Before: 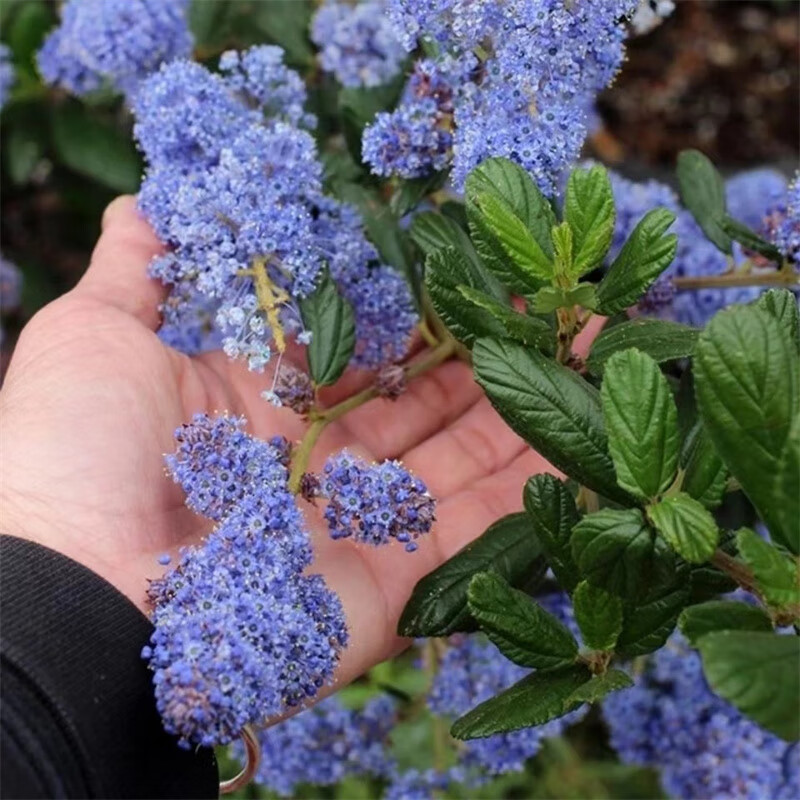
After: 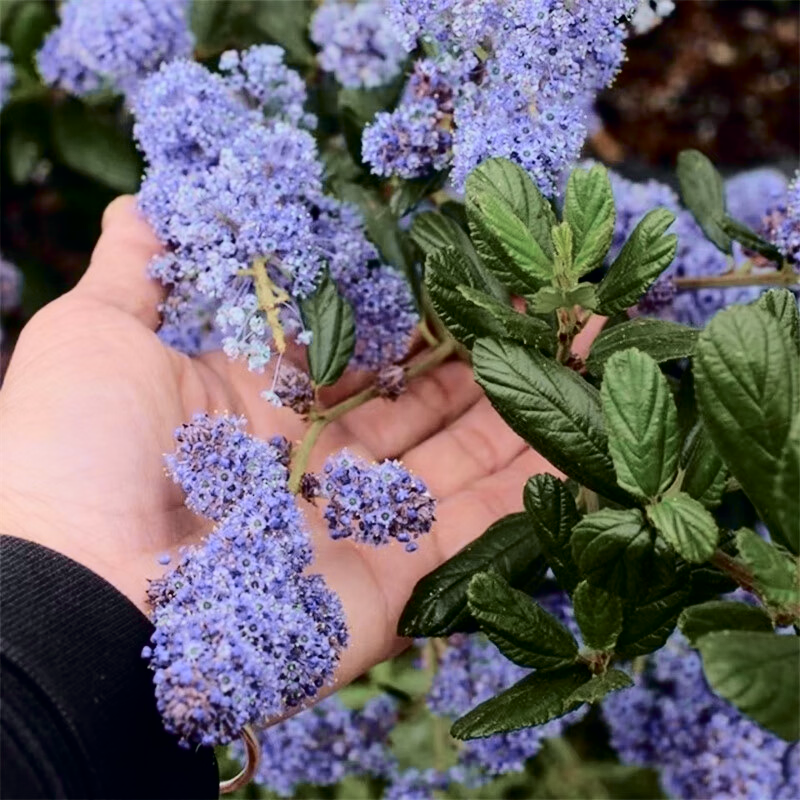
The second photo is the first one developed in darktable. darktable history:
tone curve: curves: ch0 [(0, 0) (0.049, 0.01) (0.154, 0.081) (0.491, 0.56) (0.739, 0.794) (0.992, 0.937)]; ch1 [(0, 0) (0.172, 0.123) (0.317, 0.272) (0.401, 0.422) (0.499, 0.497) (0.531, 0.54) (0.615, 0.603) (0.741, 0.783) (1, 1)]; ch2 [(0, 0) (0.411, 0.424) (0.462, 0.464) (0.502, 0.489) (0.544, 0.551) (0.686, 0.638) (1, 1)], color space Lab, independent channels, preserve colors none
